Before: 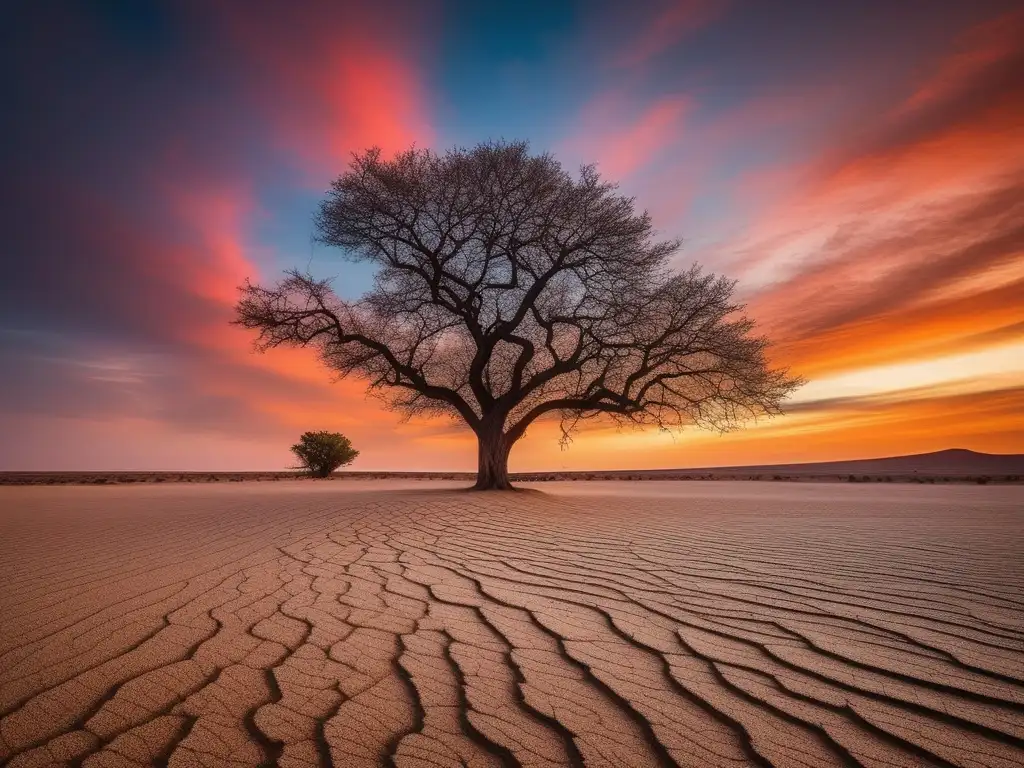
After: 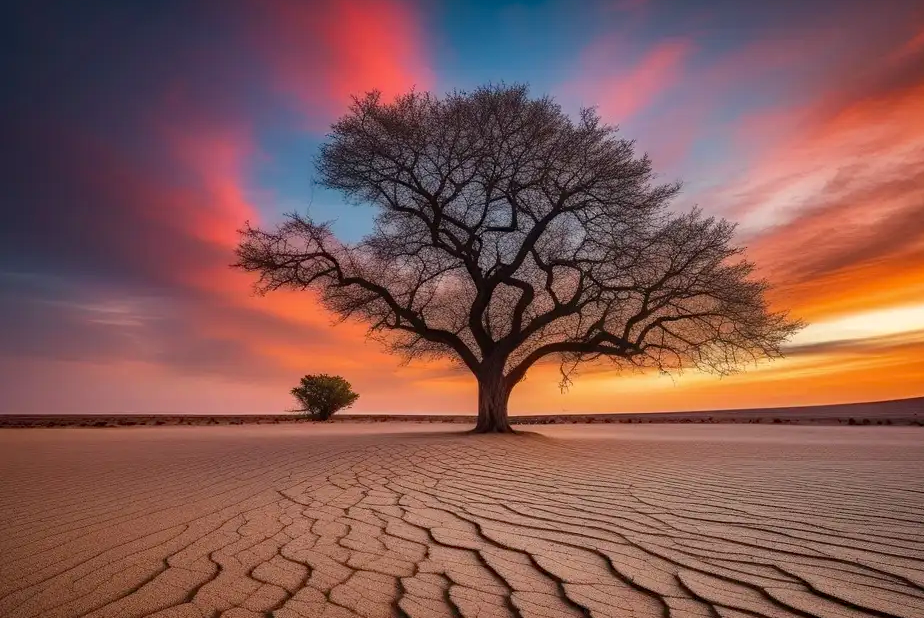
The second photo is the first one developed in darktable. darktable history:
white balance: emerald 1
crop: top 7.49%, right 9.717%, bottom 11.943%
haze removal: compatibility mode true, adaptive false
